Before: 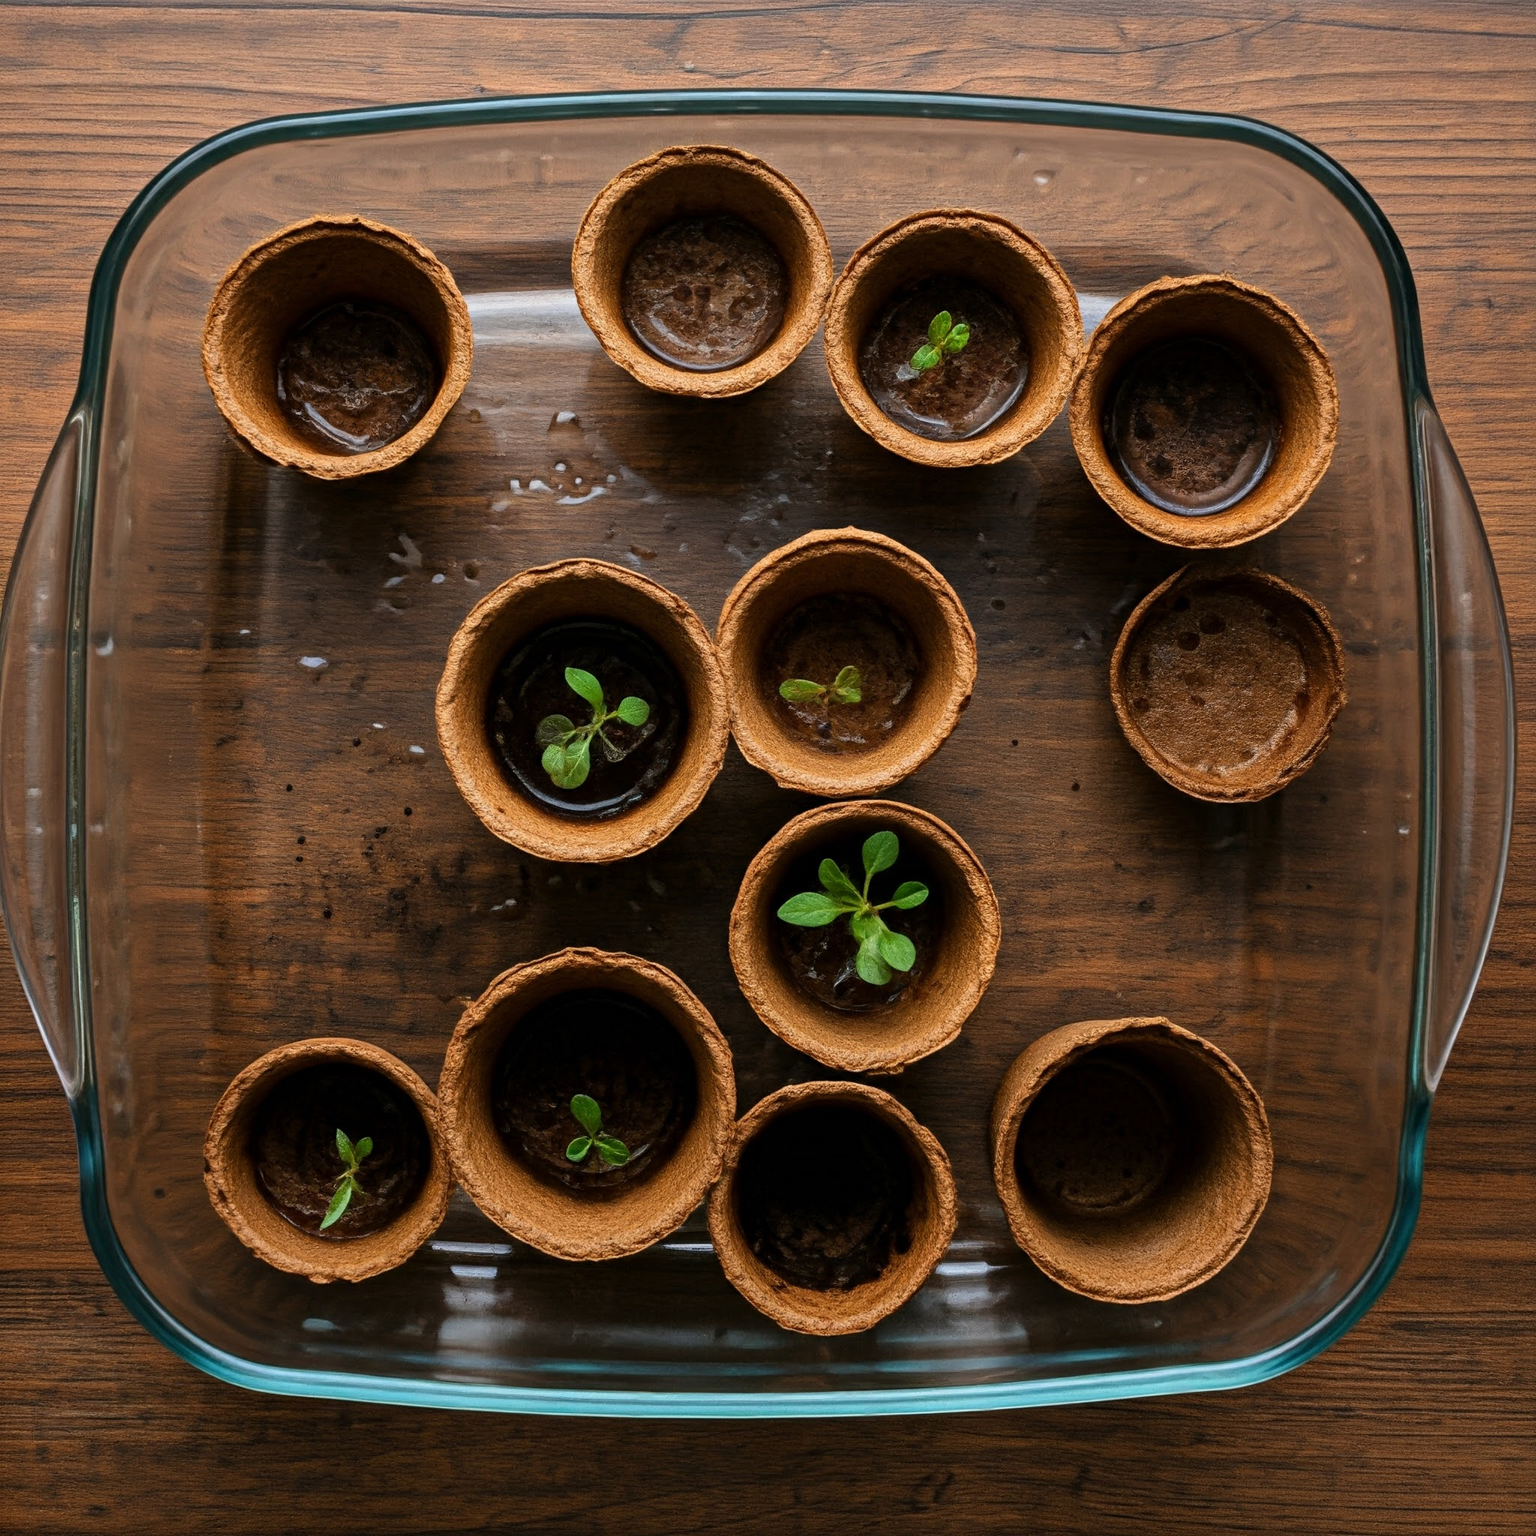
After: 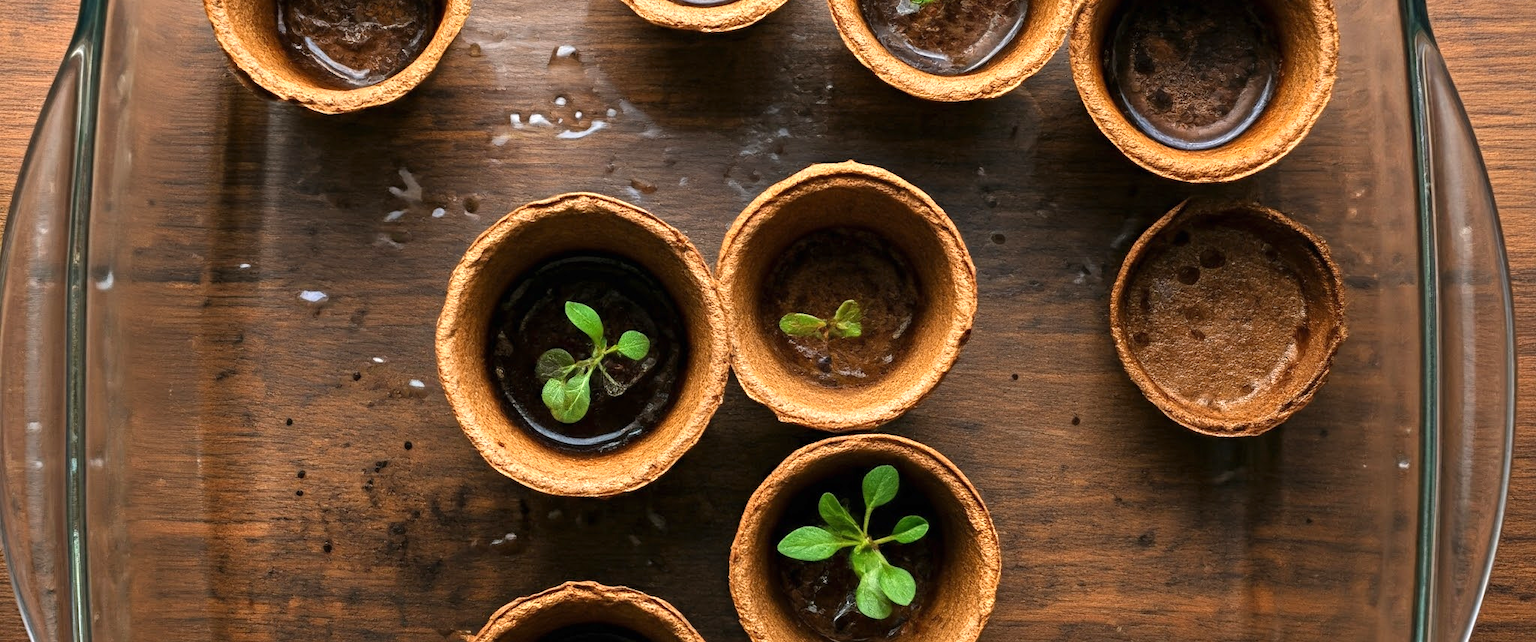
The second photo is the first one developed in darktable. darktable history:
exposure: black level correction 0, exposure 0.7 EV, compensate exposure bias true, compensate highlight preservation false
crop and rotate: top 23.84%, bottom 34.294%
